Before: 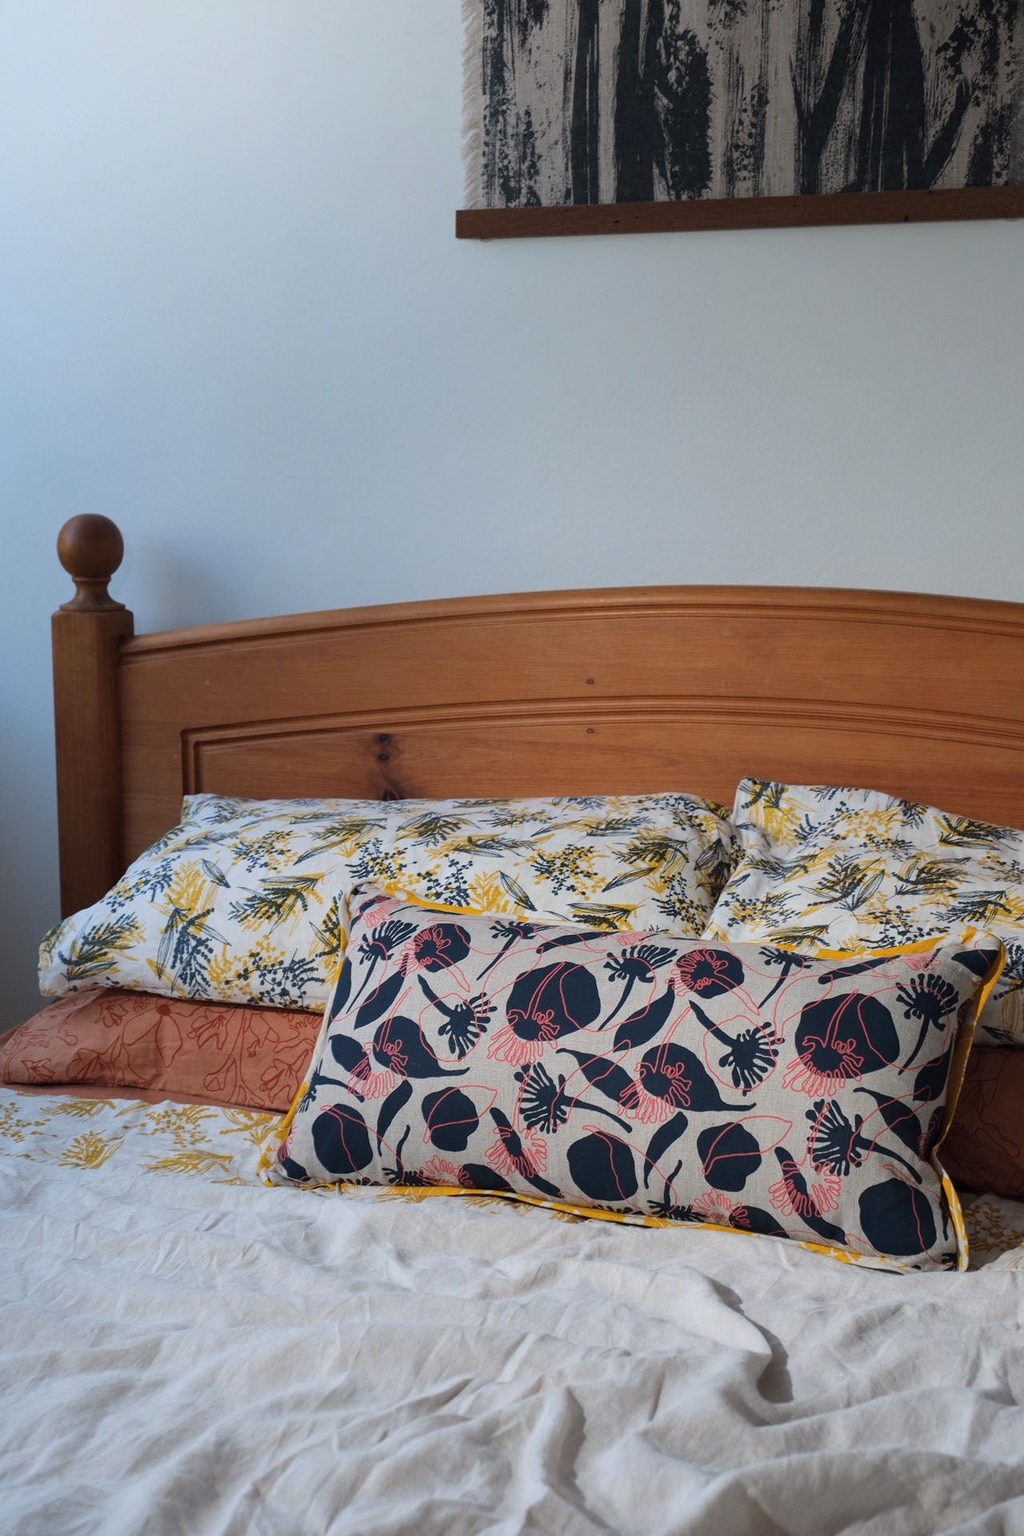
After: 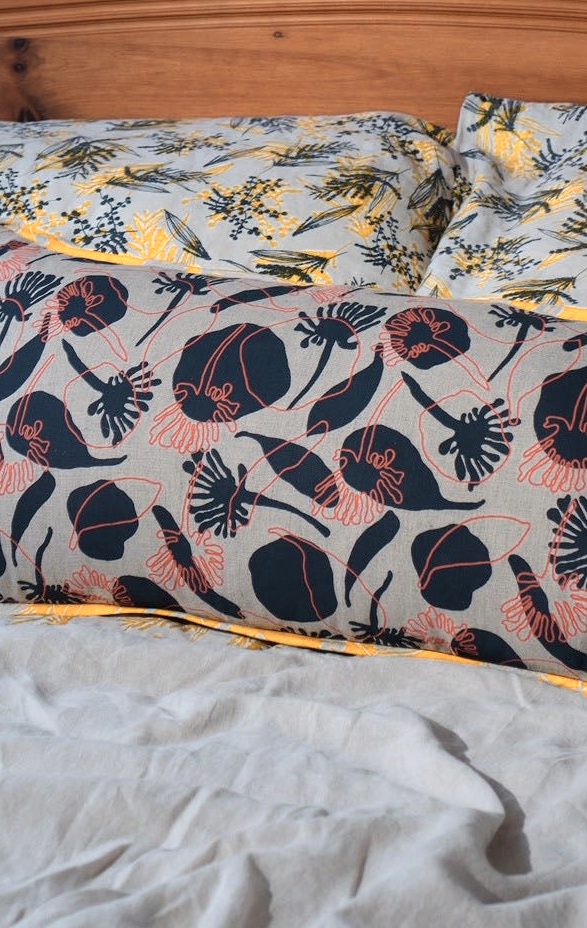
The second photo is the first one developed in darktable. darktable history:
exposure: compensate highlight preservation false
color zones: curves: ch0 [(0.018, 0.548) (0.197, 0.654) (0.425, 0.447) (0.605, 0.658) (0.732, 0.579)]; ch1 [(0.105, 0.531) (0.224, 0.531) (0.386, 0.39) (0.618, 0.456) (0.732, 0.456) (0.956, 0.421)]; ch2 [(0.039, 0.583) (0.215, 0.465) (0.399, 0.544) (0.465, 0.548) (0.614, 0.447) (0.724, 0.43) (0.882, 0.623) (0.956, 0.632)]
crop: left 35.976%, top 45.819%, right 18.162%, bottom 5.807%
